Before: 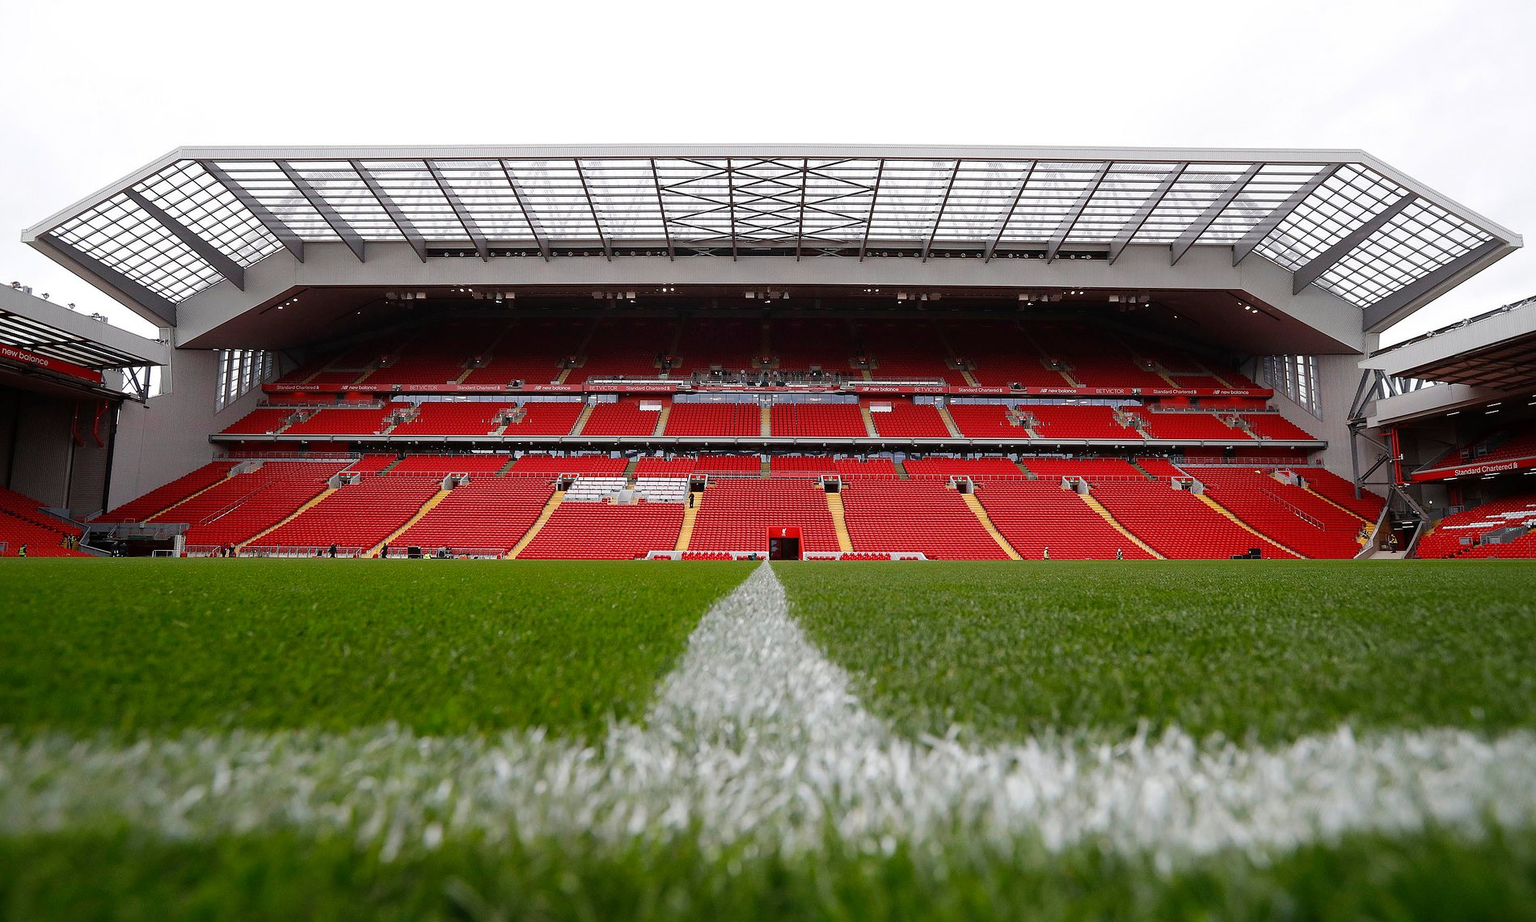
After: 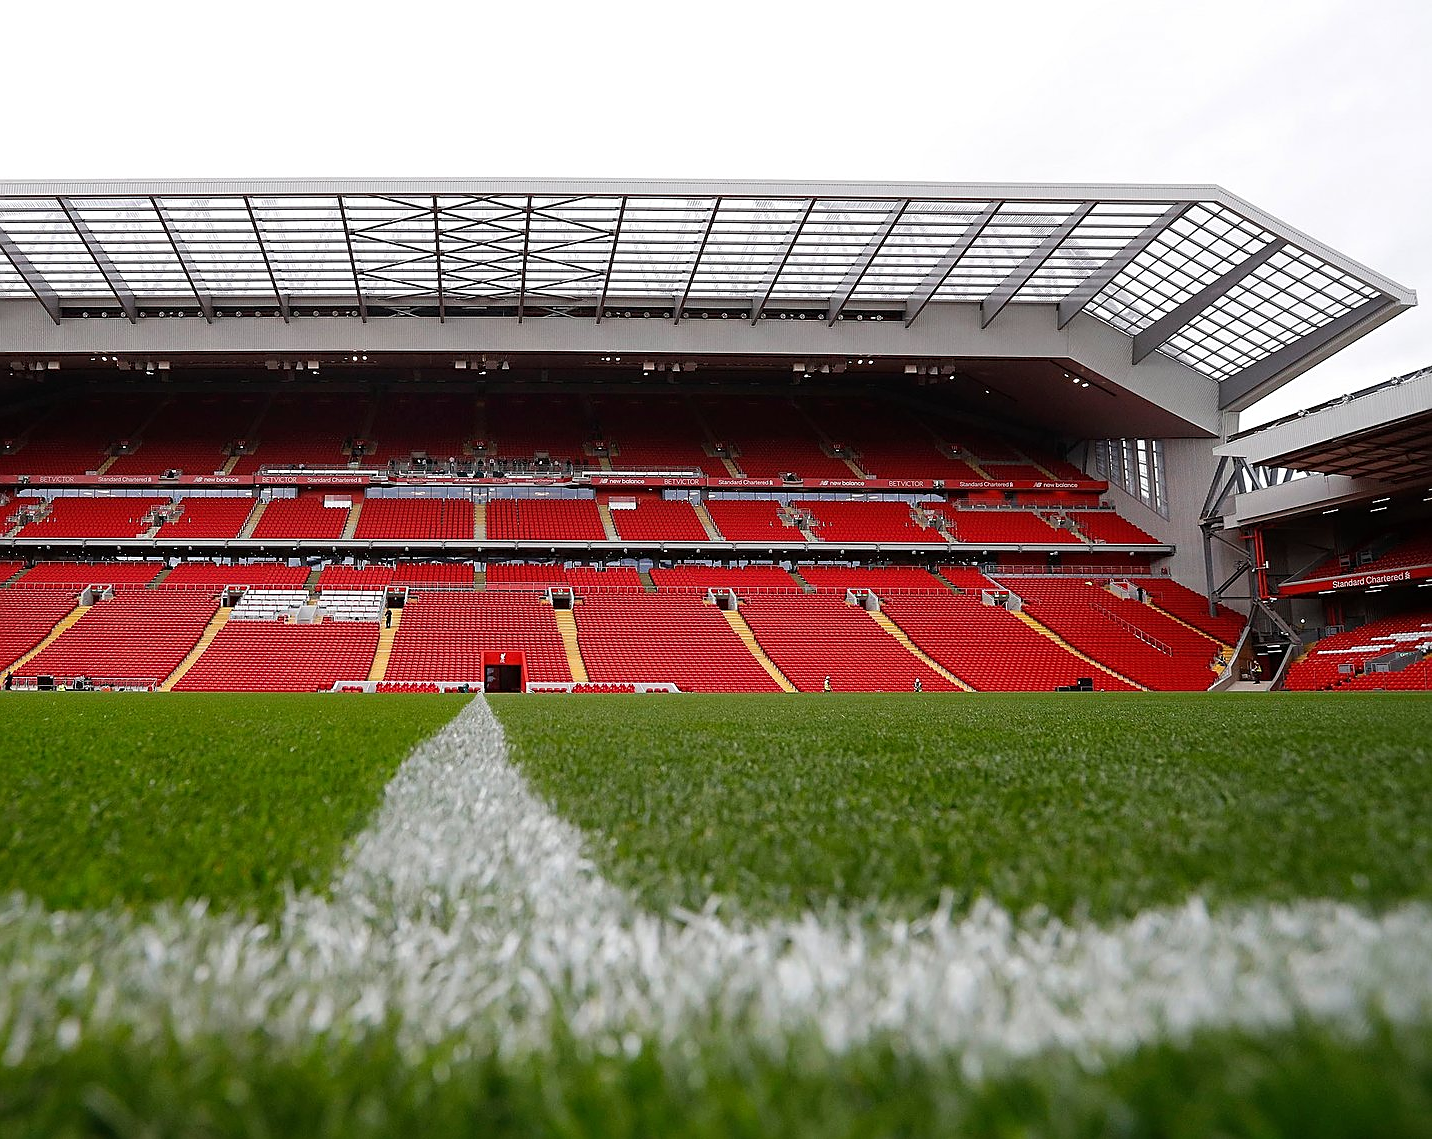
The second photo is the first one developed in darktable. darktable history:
crop and rotate: left 24.6%
sharpen: on, module defaults
